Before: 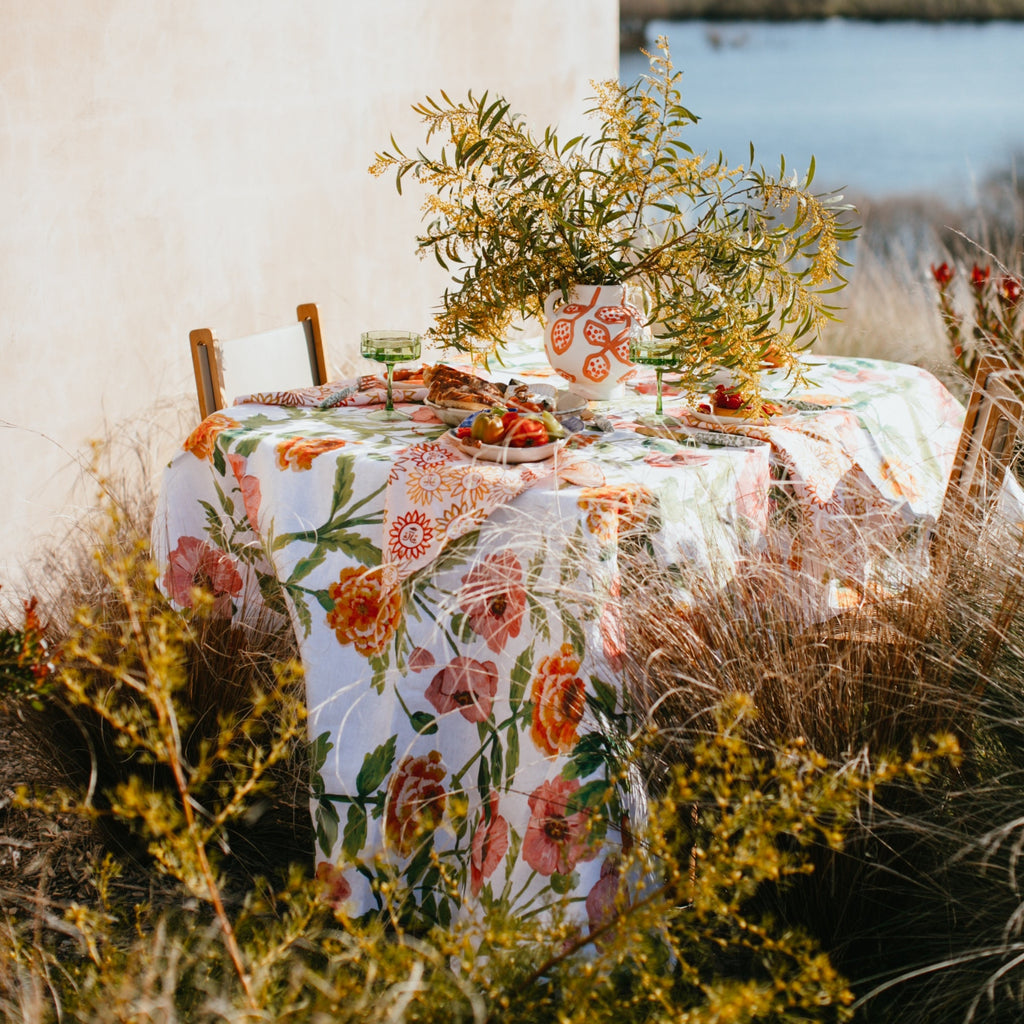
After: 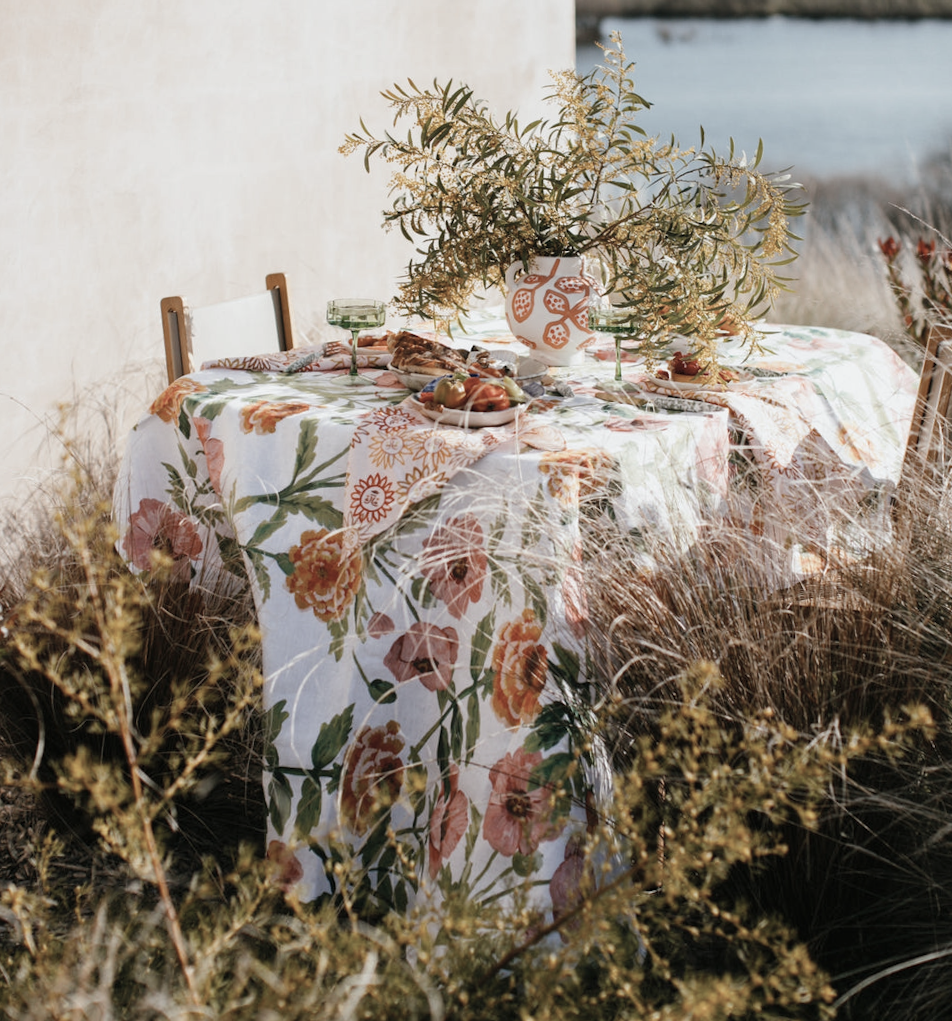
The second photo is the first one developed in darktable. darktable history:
color zones: curves: ch1 [(0, 0.292) (0.001, 0.292) (0.2, 0.264) (0.4, 0.248) (0.6, 0.248) (0.8, 0.264) (0.999, 0.292) (1, 0.292)]
rotate and perspective: rotation 0.215°, lens shift (vertical) -0.139, crop left 0.069, crop right 0.939, crop top 0.002, crop bottom 0.996
